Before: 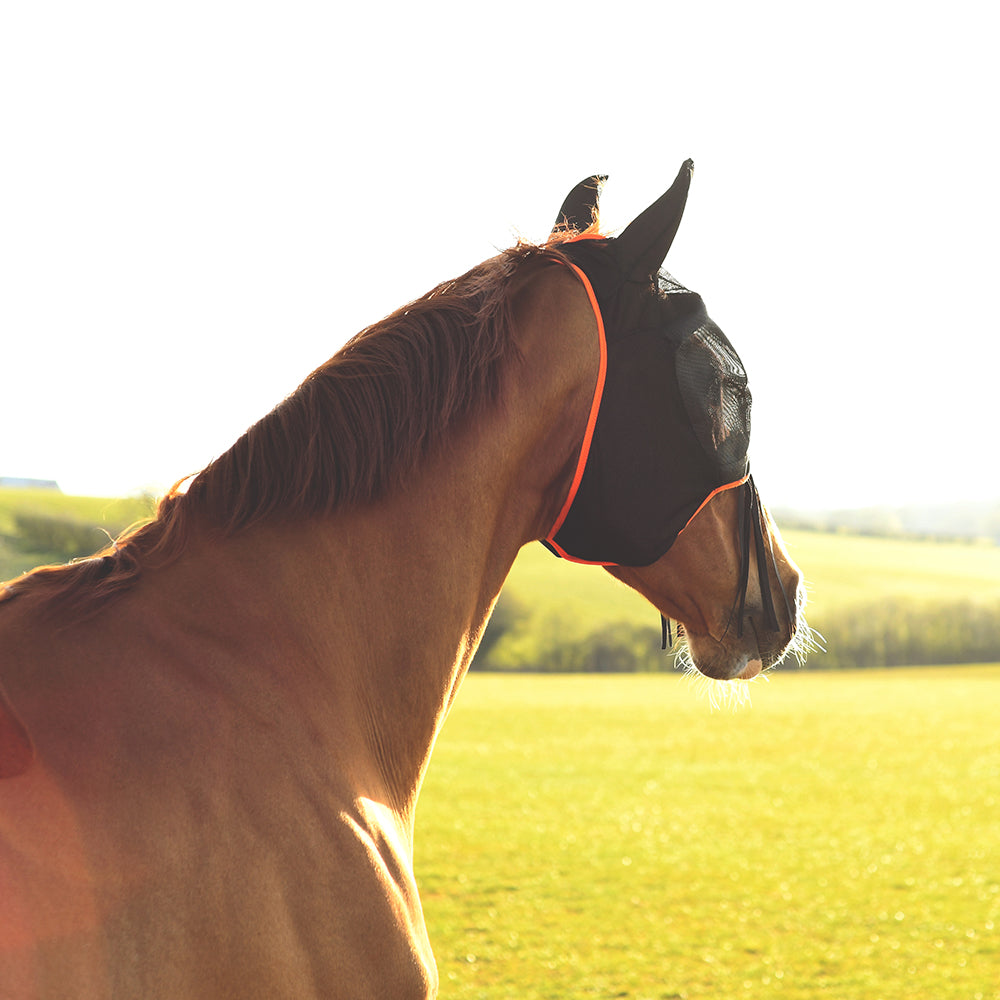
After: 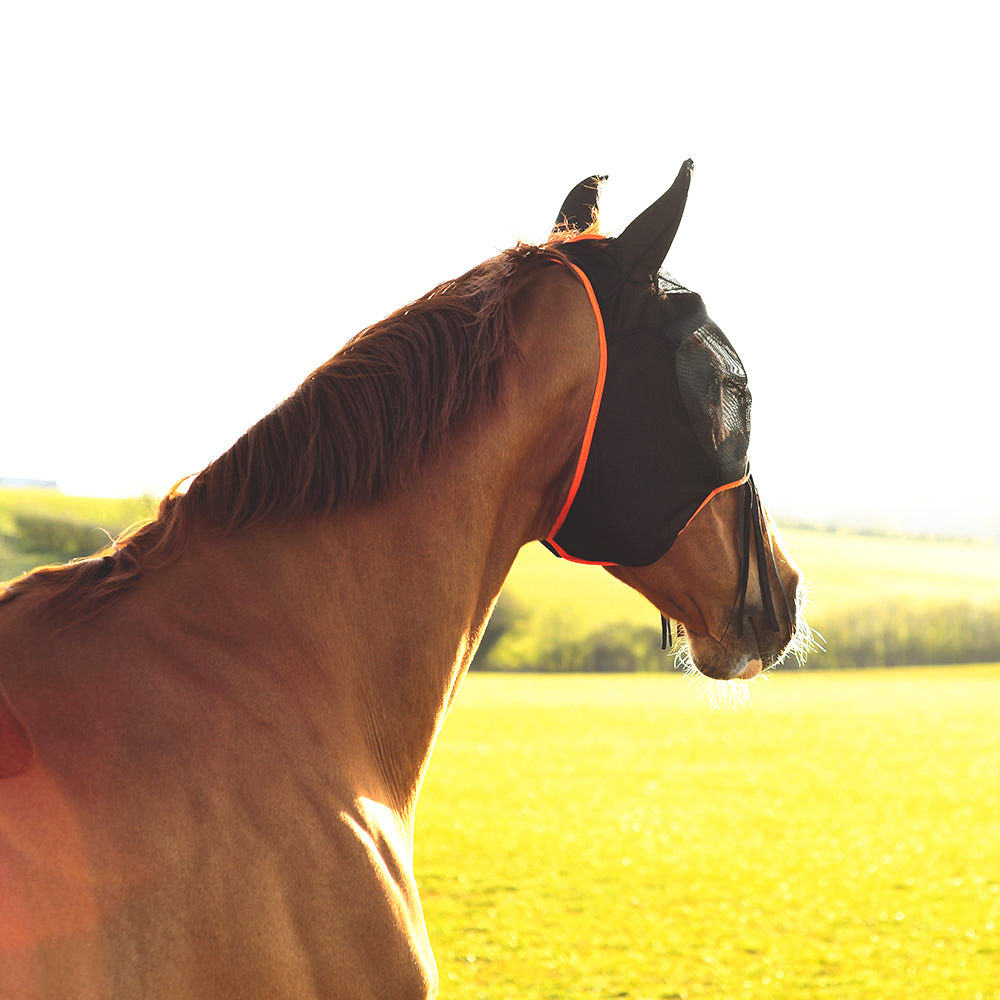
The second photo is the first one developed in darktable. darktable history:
tone equalizer: on, module defaults
tone curve: curves: ch0 [(0, 0) (0.003, 0.001) (0.011, 0.005) (0.025, 0.011) (0.044, 0.02) (0.069, 0.031) (0.1, 0.045) (0.136, 0.078) (0.177, 0.124) (0.224, 0.18) (0.277, 0.245) (0.335, 0.315) (0.399, 0.393) (0.468, 0.477) (0.543, 0.569) (0.623, 0.666) (0.709, 0.771) (0.801, 0.871) (0.898, 0.965) (1, 1)], preserve colors none
